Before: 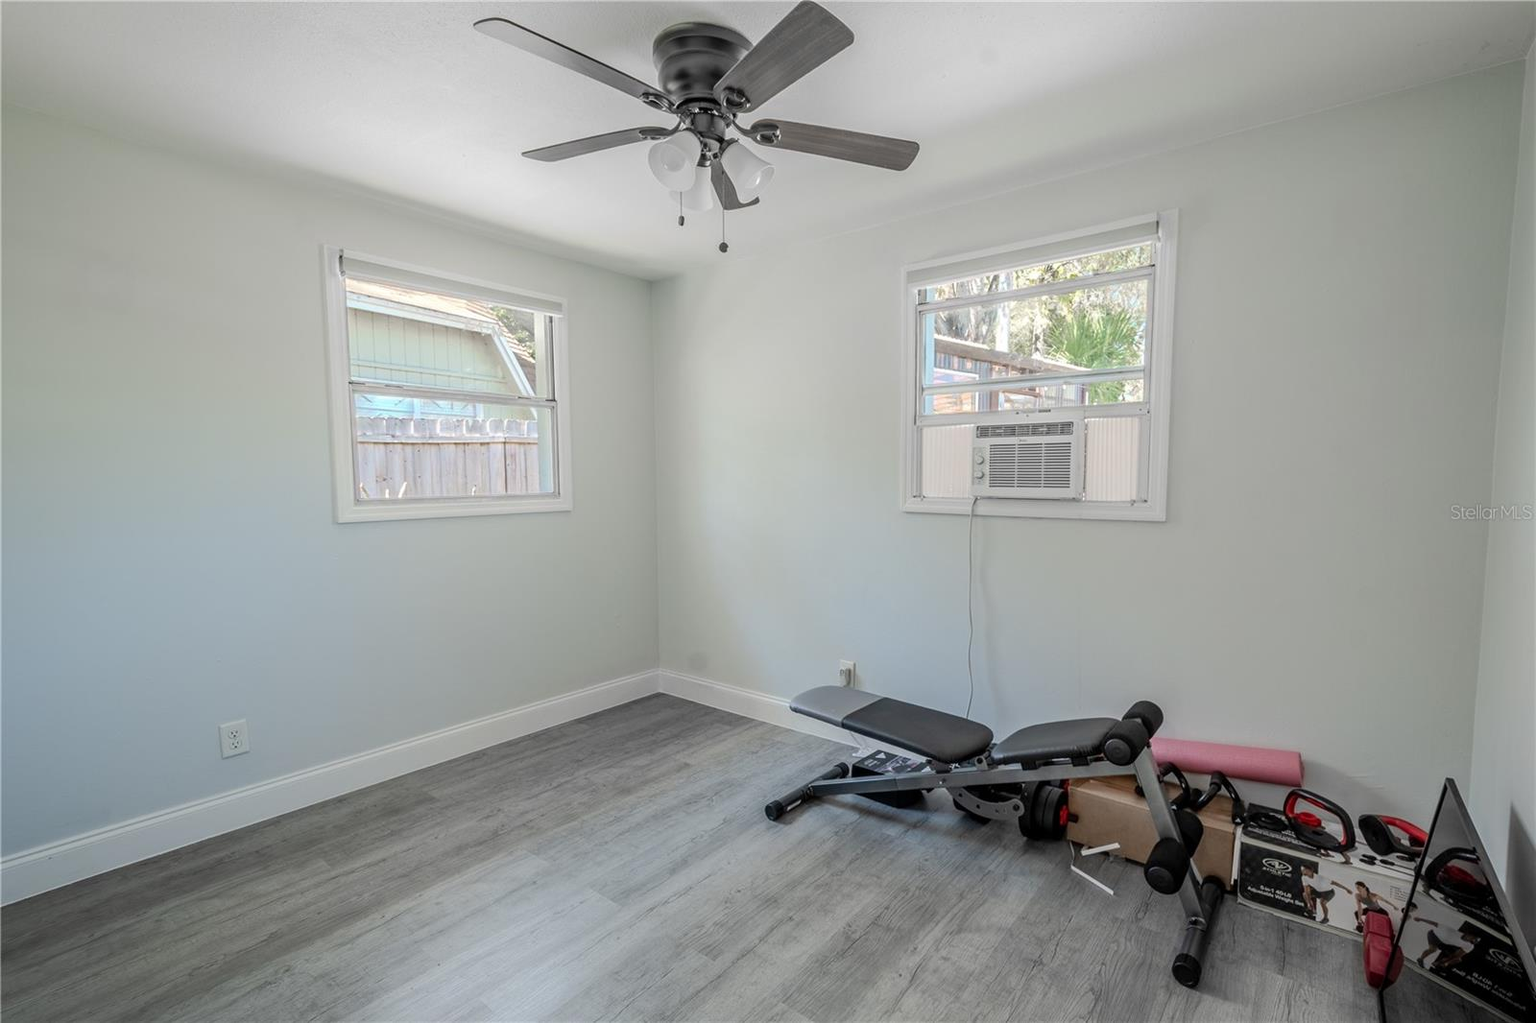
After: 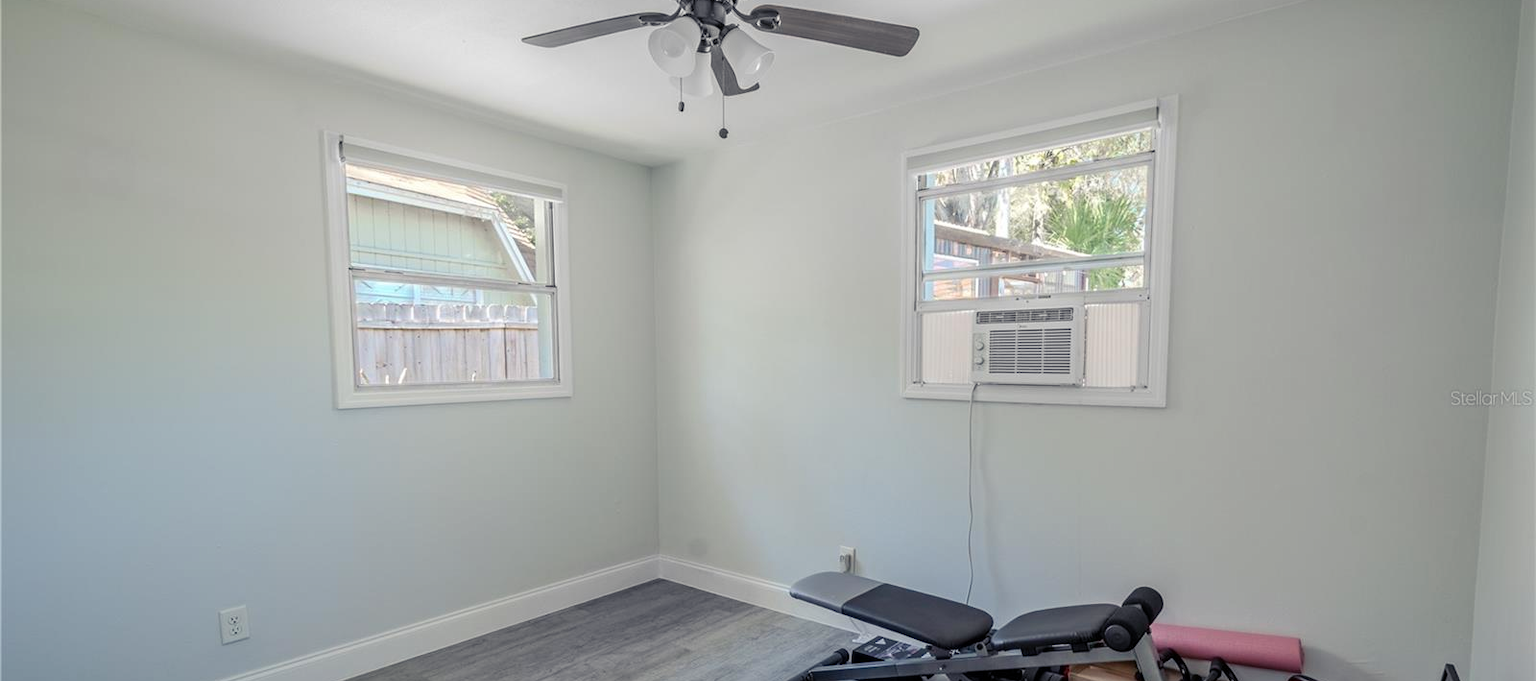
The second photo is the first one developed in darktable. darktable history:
color balance rgb: shadows lift › luminance -21.252%, shadows lift › chroma 6.681%, shadows lift › hue 268.18°, perceptual saturation grading › global saturation 0.857%
crop: top 11.176%, bottom 22.083%
